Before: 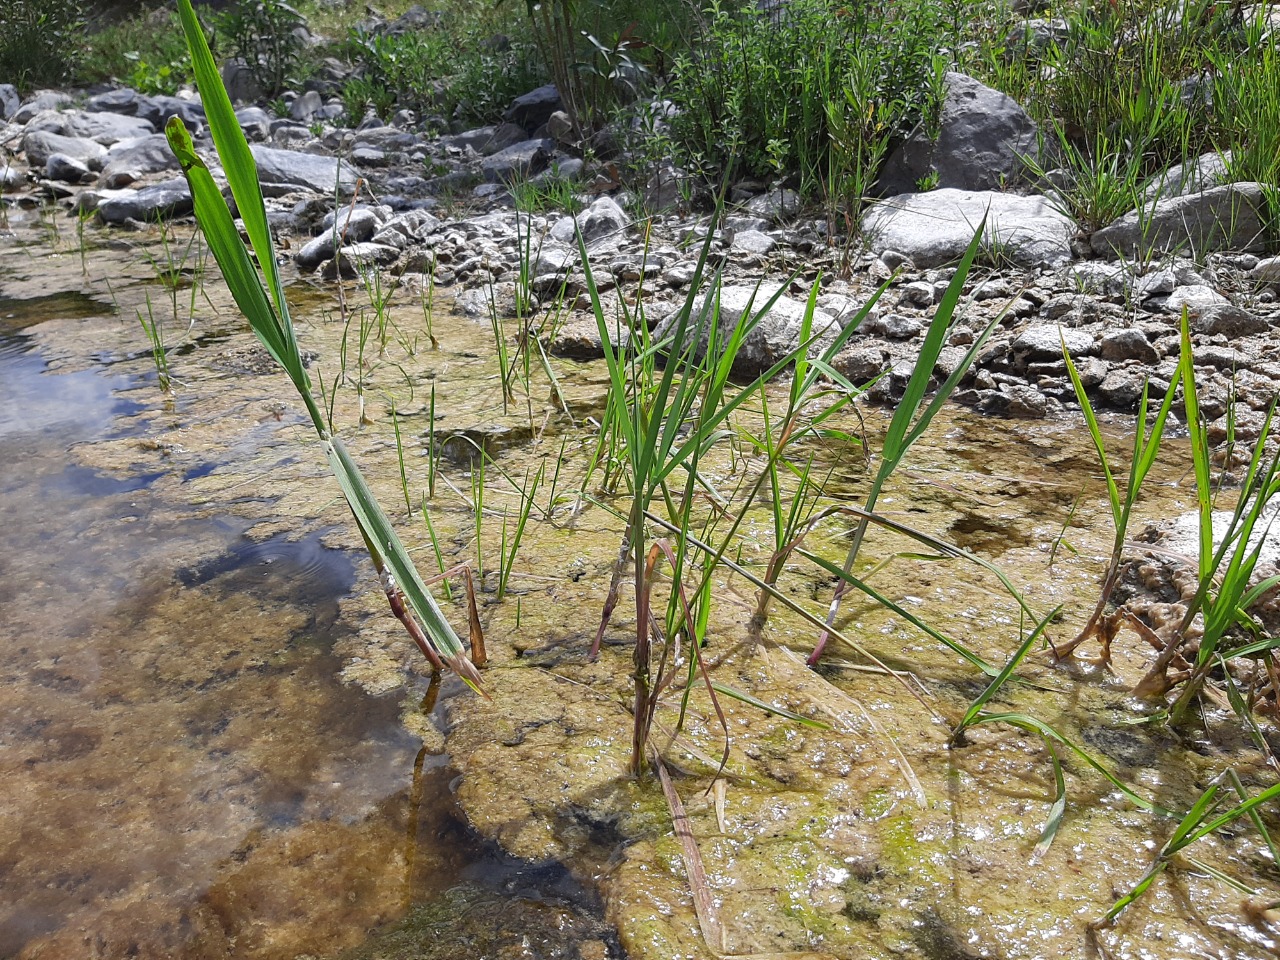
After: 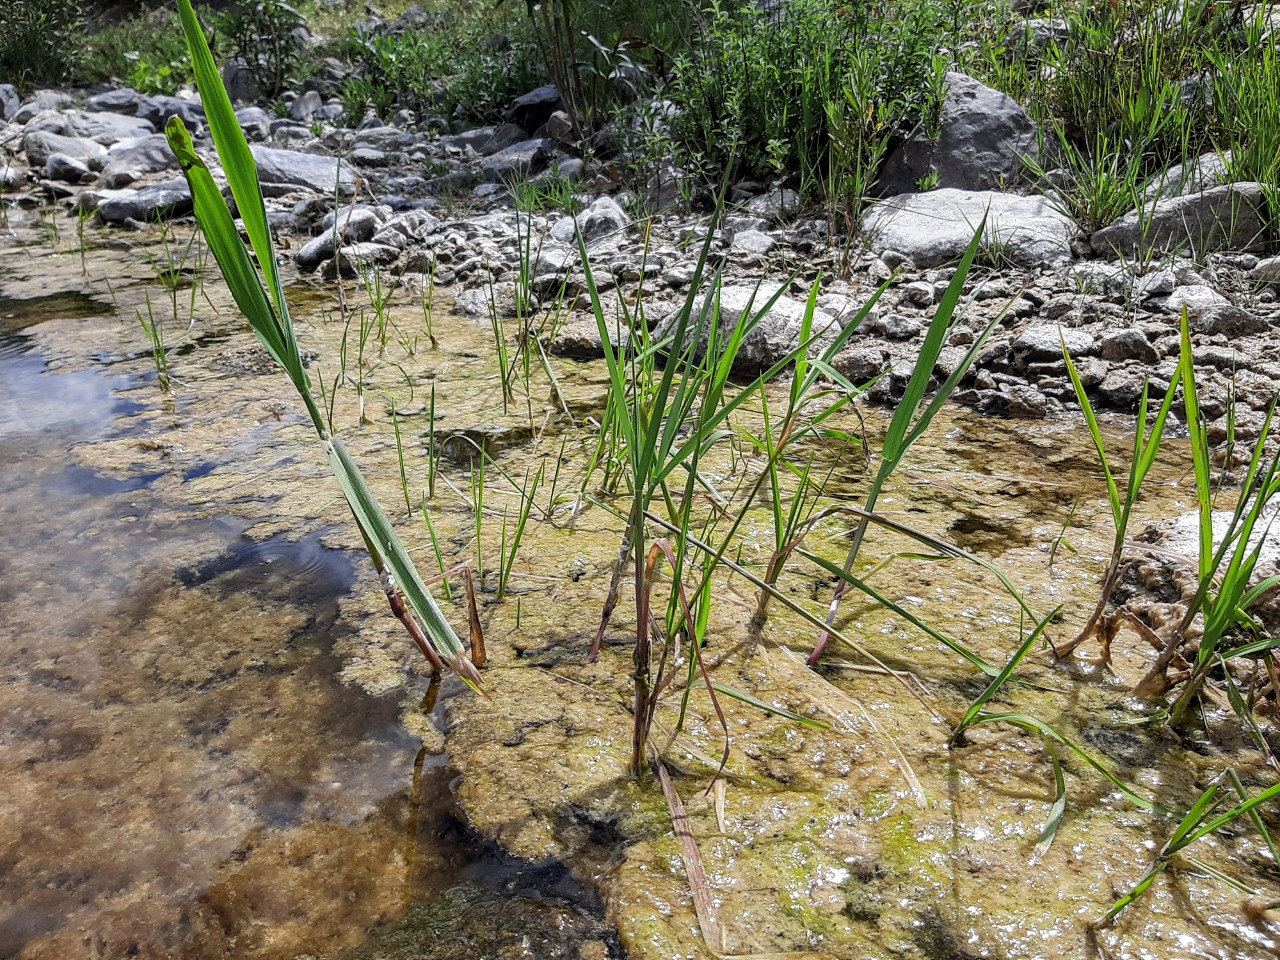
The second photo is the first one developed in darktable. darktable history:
filmic rgb: middle gray luminance 18.27%, black relative exposure -11.5 EV, white relative exposure 2.59 EV, target black luminance 0%, hardness 8.38, latitude 98.2%, contrast 1.08, shadows ↔ highlights balance 0.71%, color science v5 (2021), contrast in shadows safe, contrast in highlights safe
local contrast: on, module defaults
tone equalizer: edges refinement/feathering 500, mask exposure compensation -1.57 EV, preserve details no
